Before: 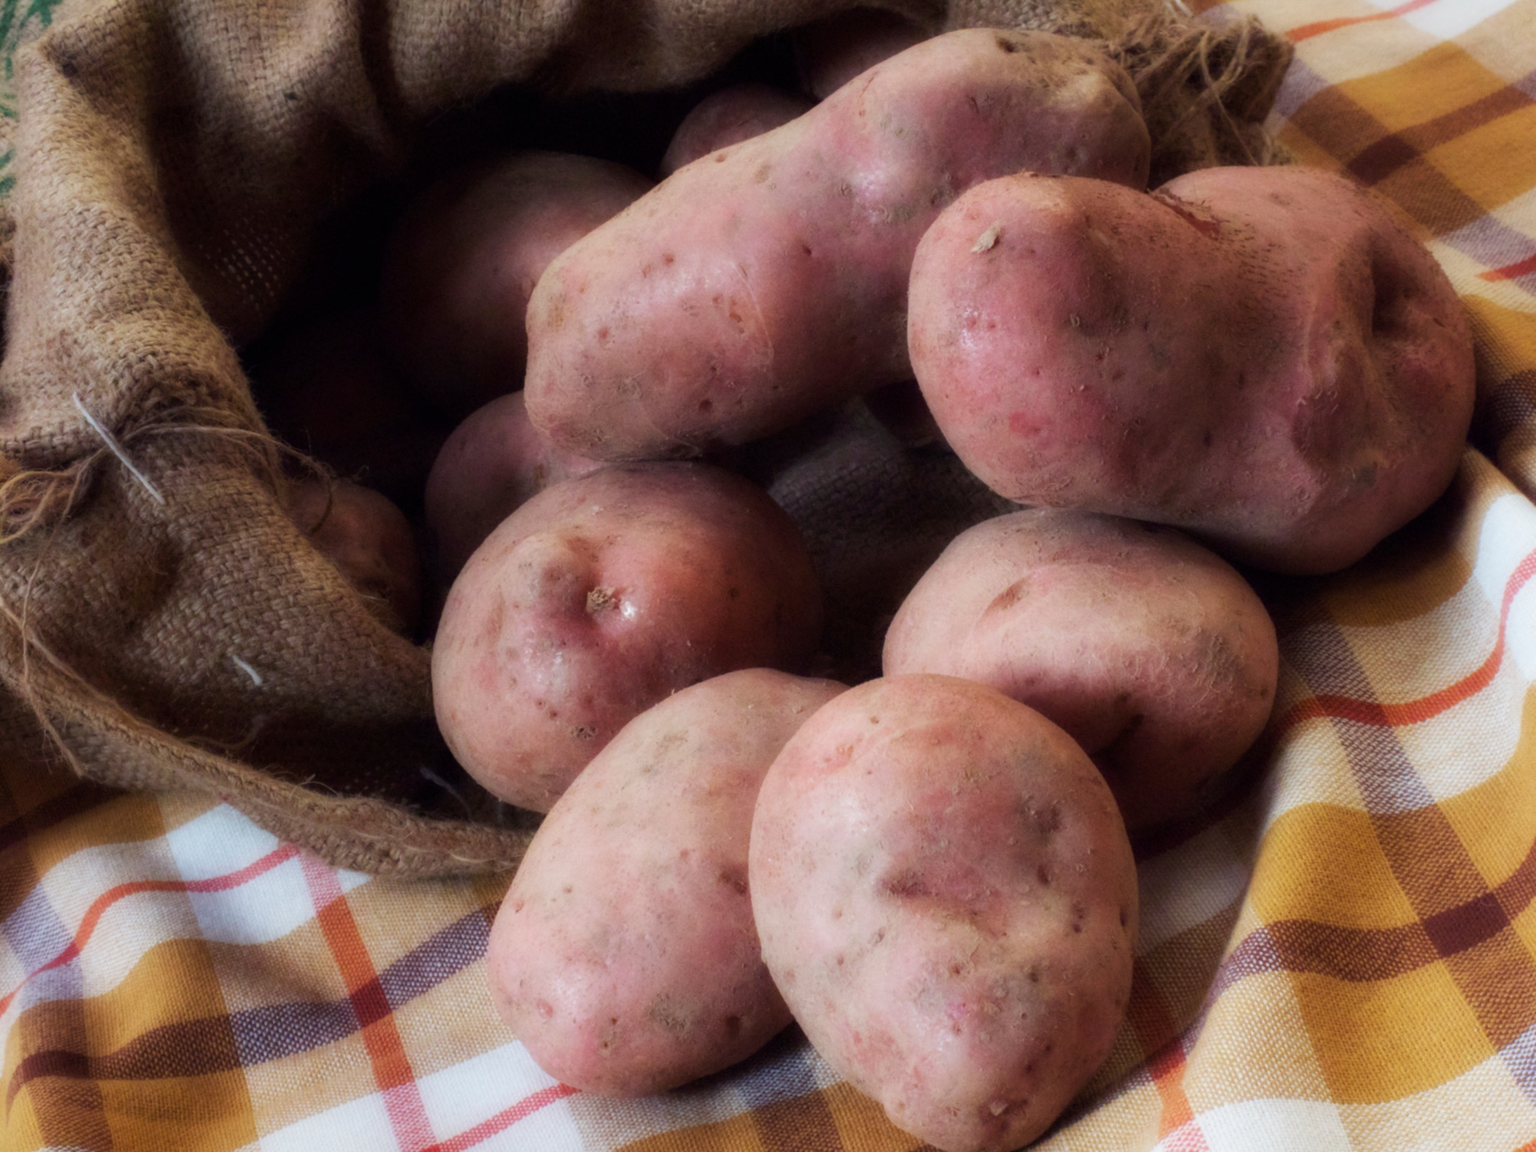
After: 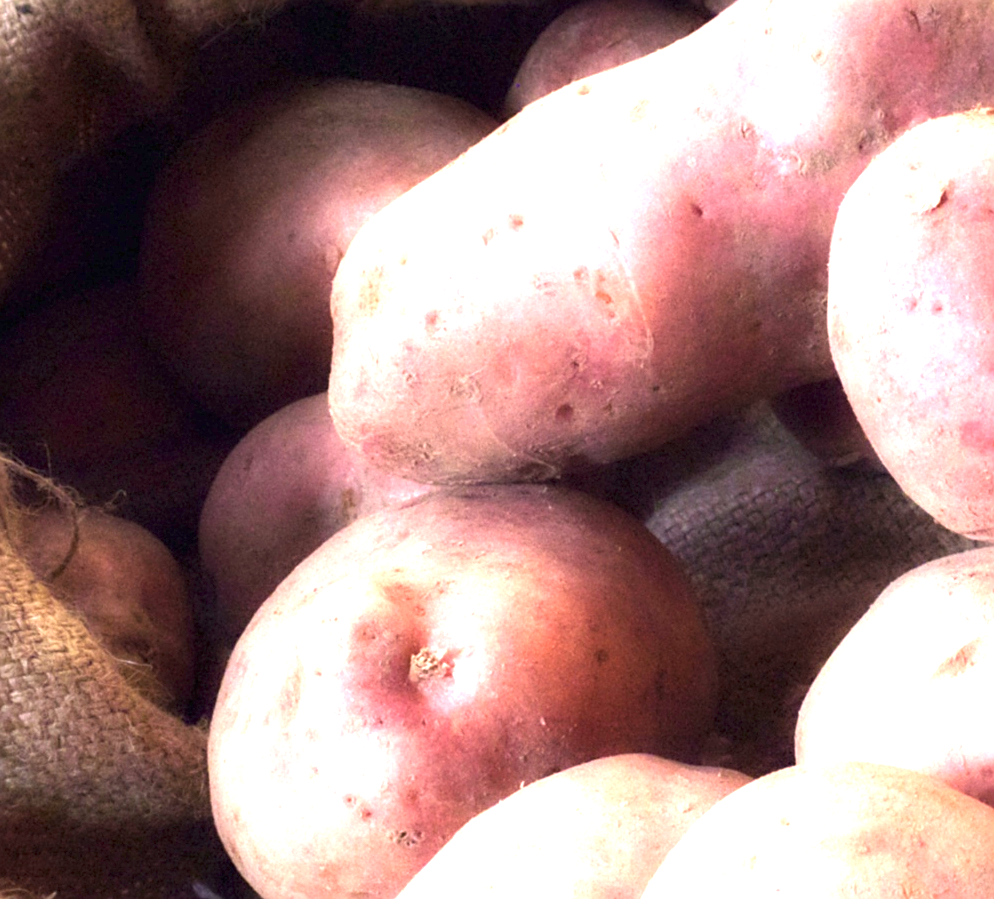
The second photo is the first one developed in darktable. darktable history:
exposure: exposure 2.06 EV, compensate exposure bias true, compensate highlight preservation false
sharpen: on, module defaults
crop: left 17.749%, top 7.753%, right 32.506%, bottom 32.289%
